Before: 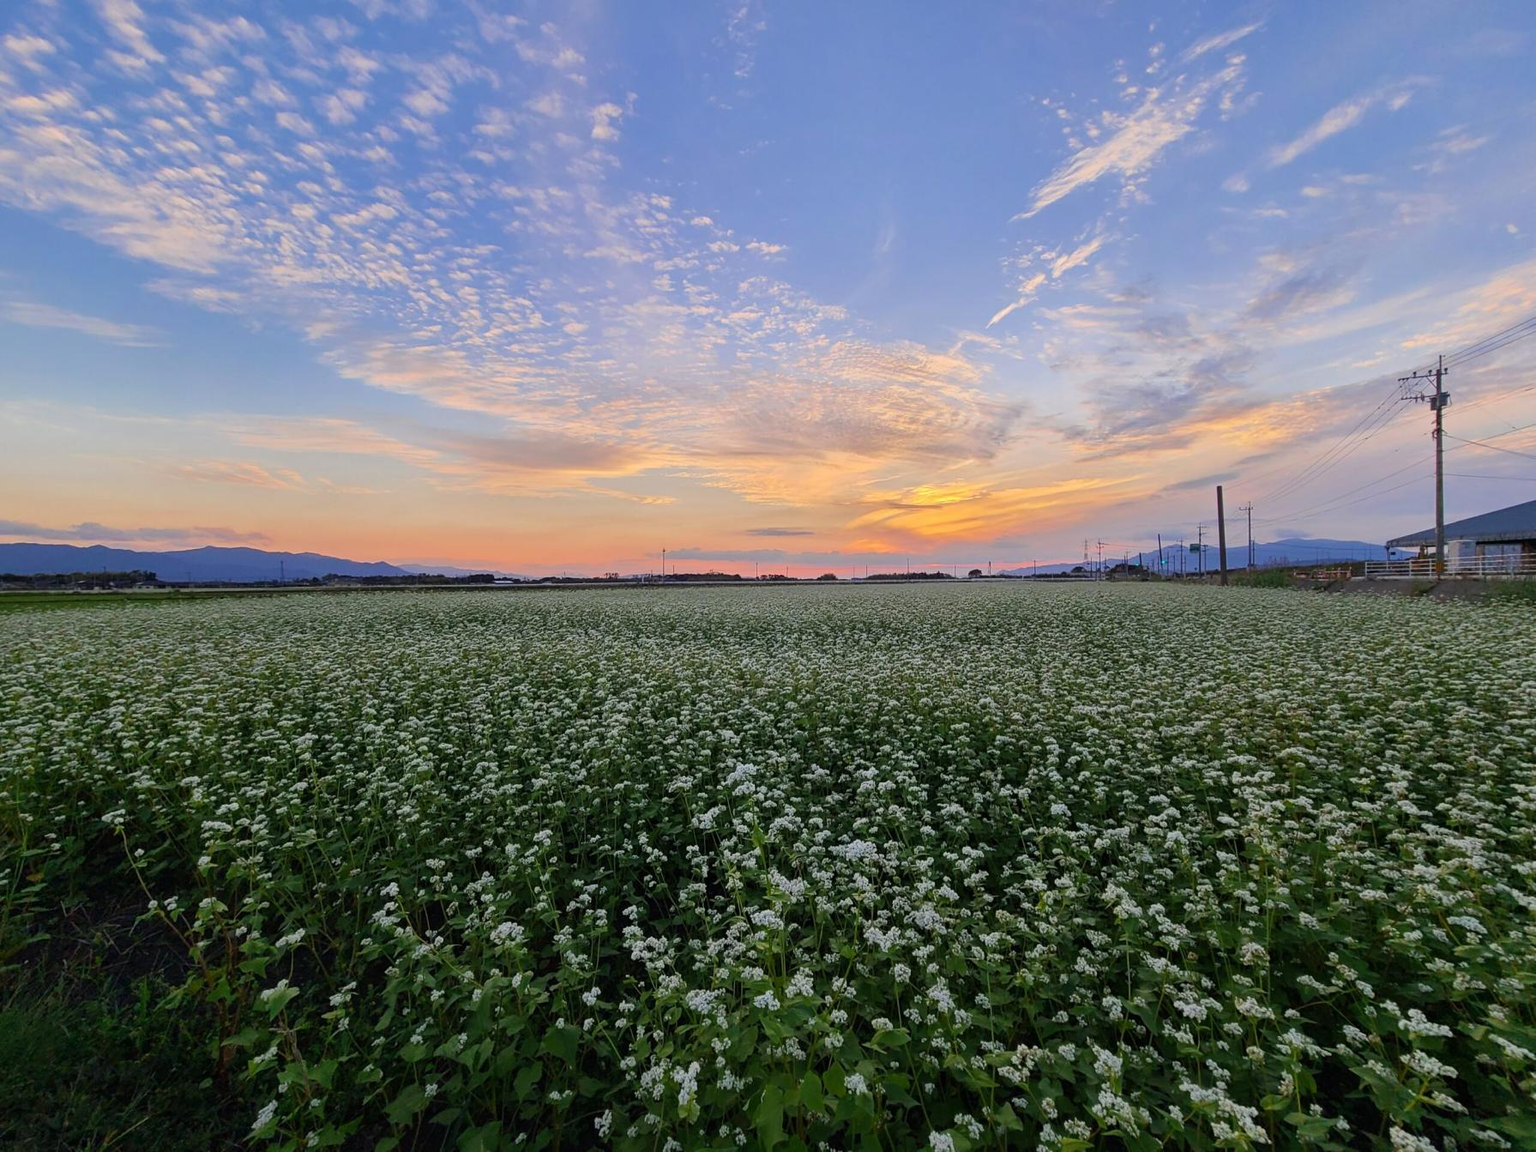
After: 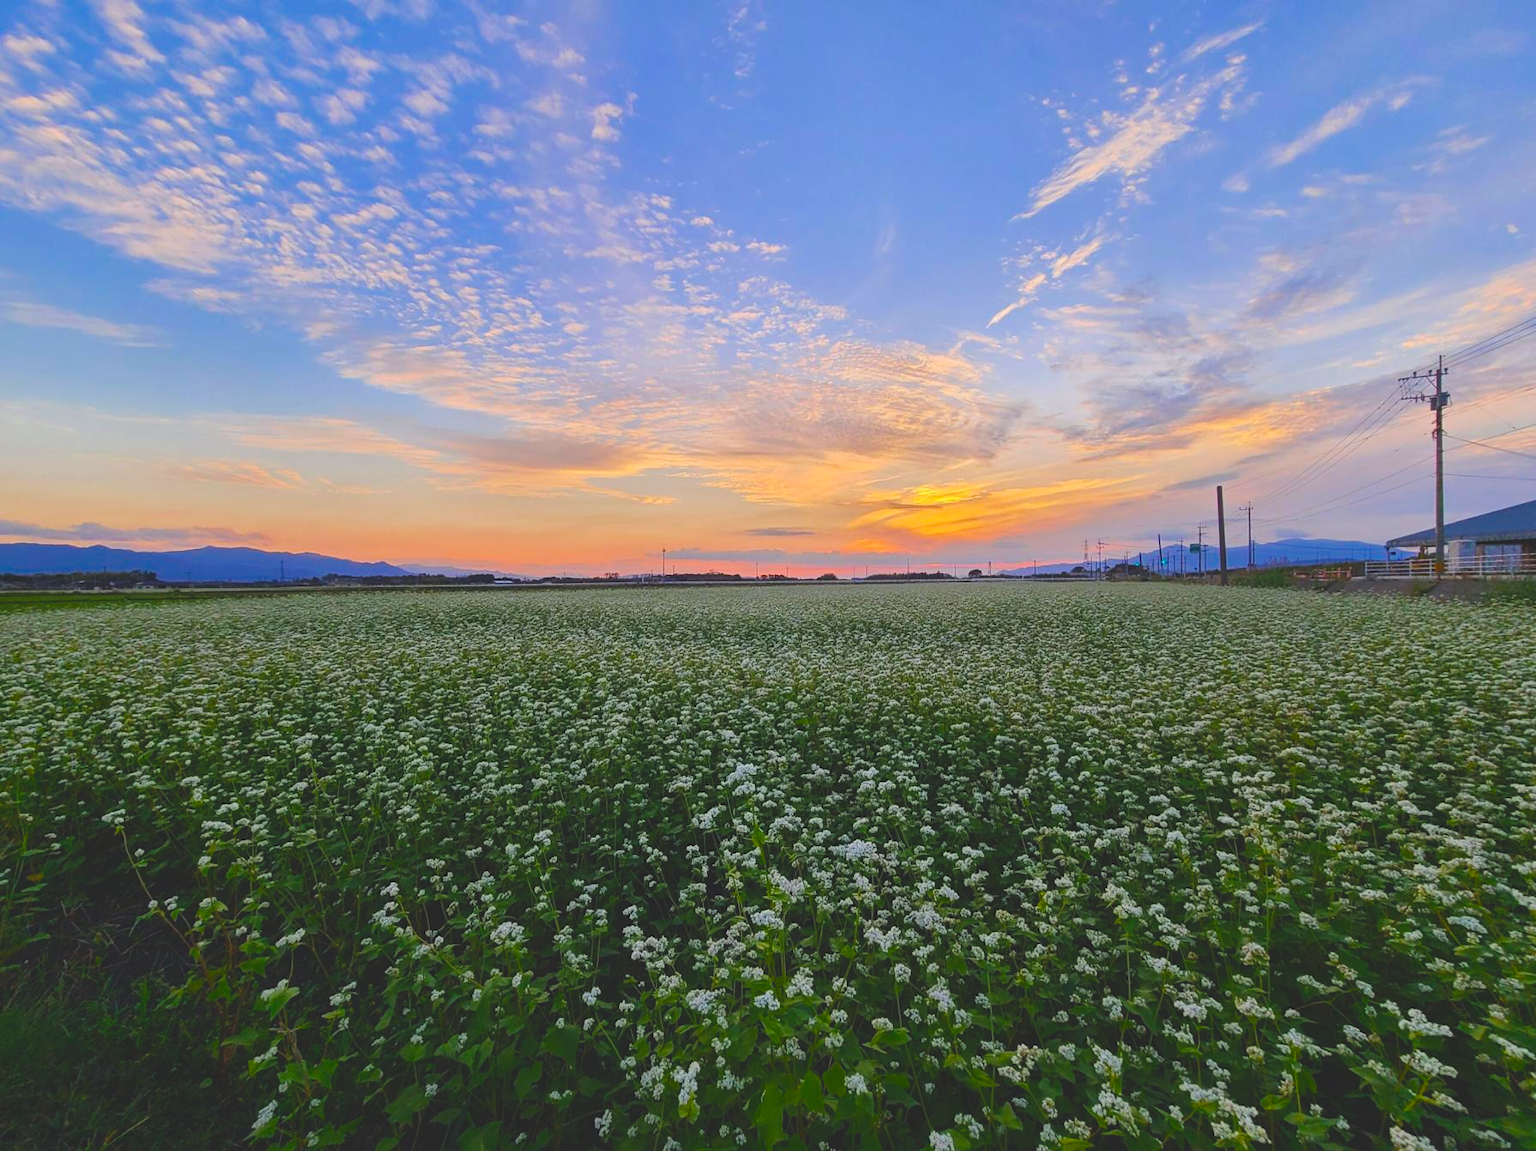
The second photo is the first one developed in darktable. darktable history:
color balance rgb: global offset › luminance 1.984%, perceptual saturation grading › global saturation 34.691%, perceptual saturation grading › highlights -29.871%, perceptual saturation grading › shadows 35.462%, global vibrance 29.995%
